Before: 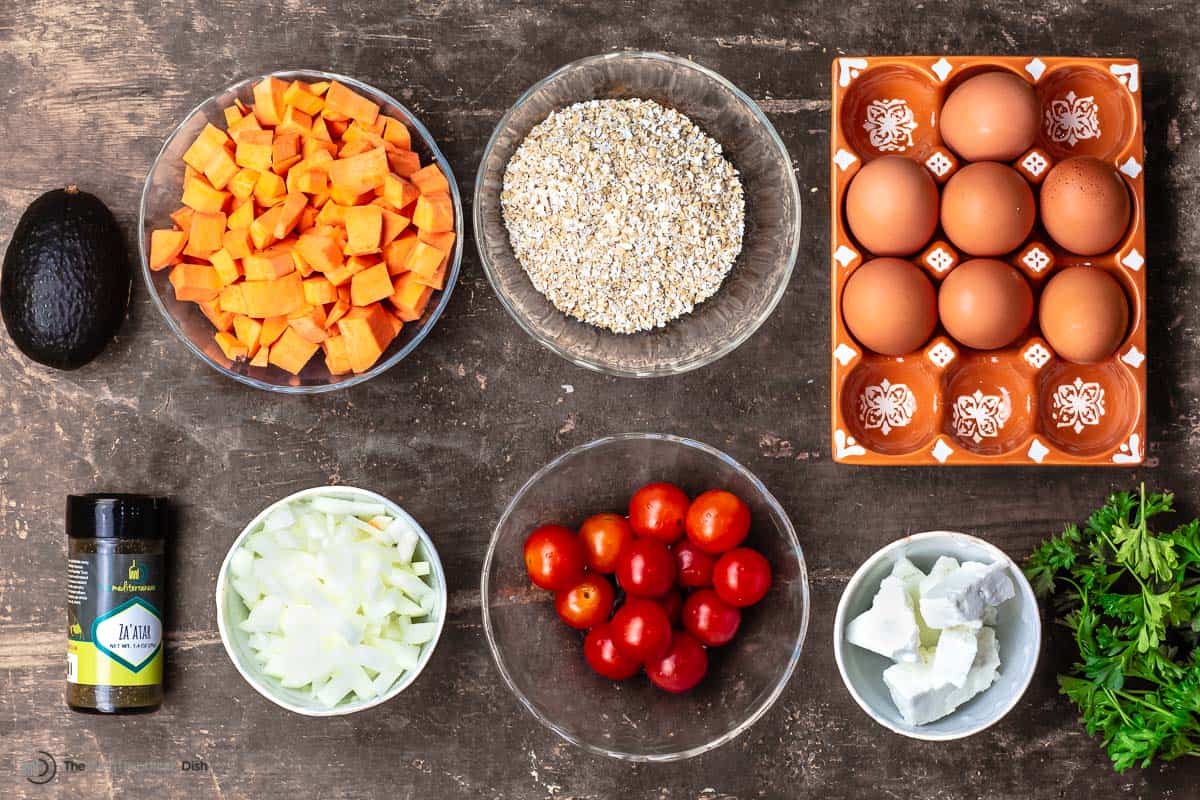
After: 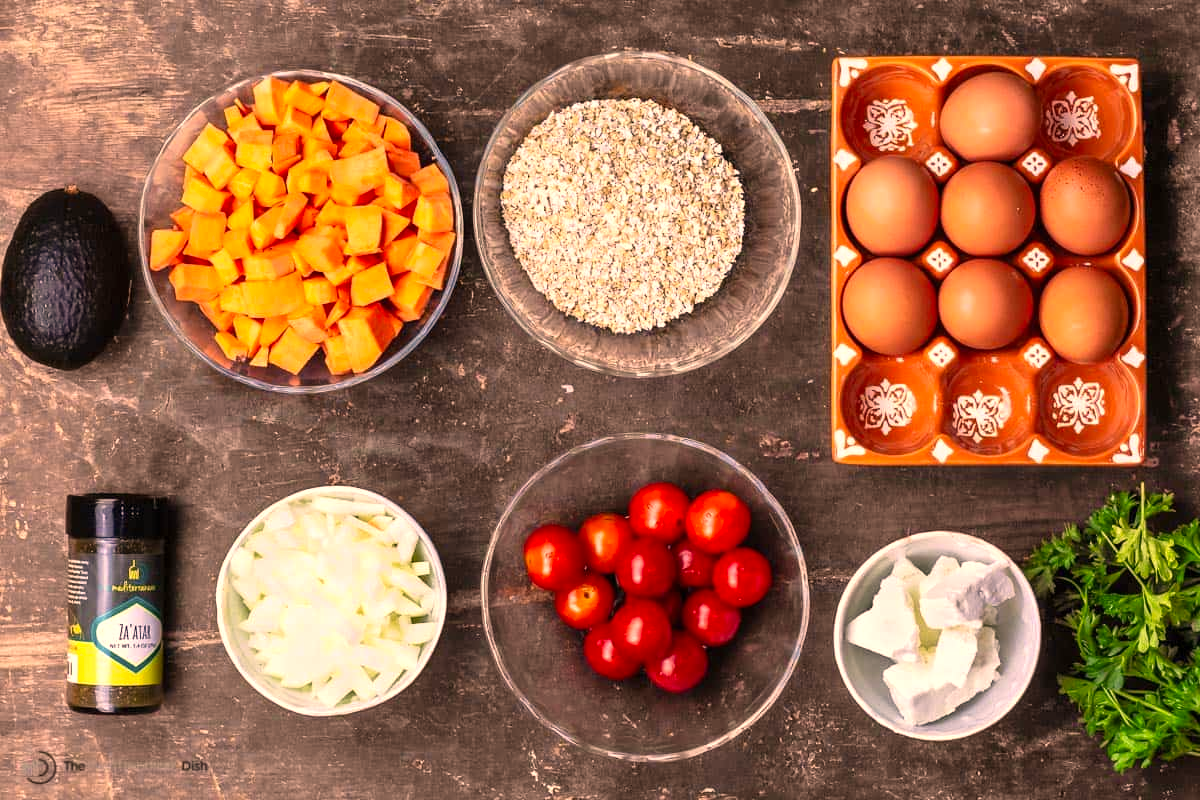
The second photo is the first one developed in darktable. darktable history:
color correction: highlights a* 17.85, highlights b* 18.78
exposure: exposure 0.2 EV, compensate exposure bias true, compensate highlight preservation false
